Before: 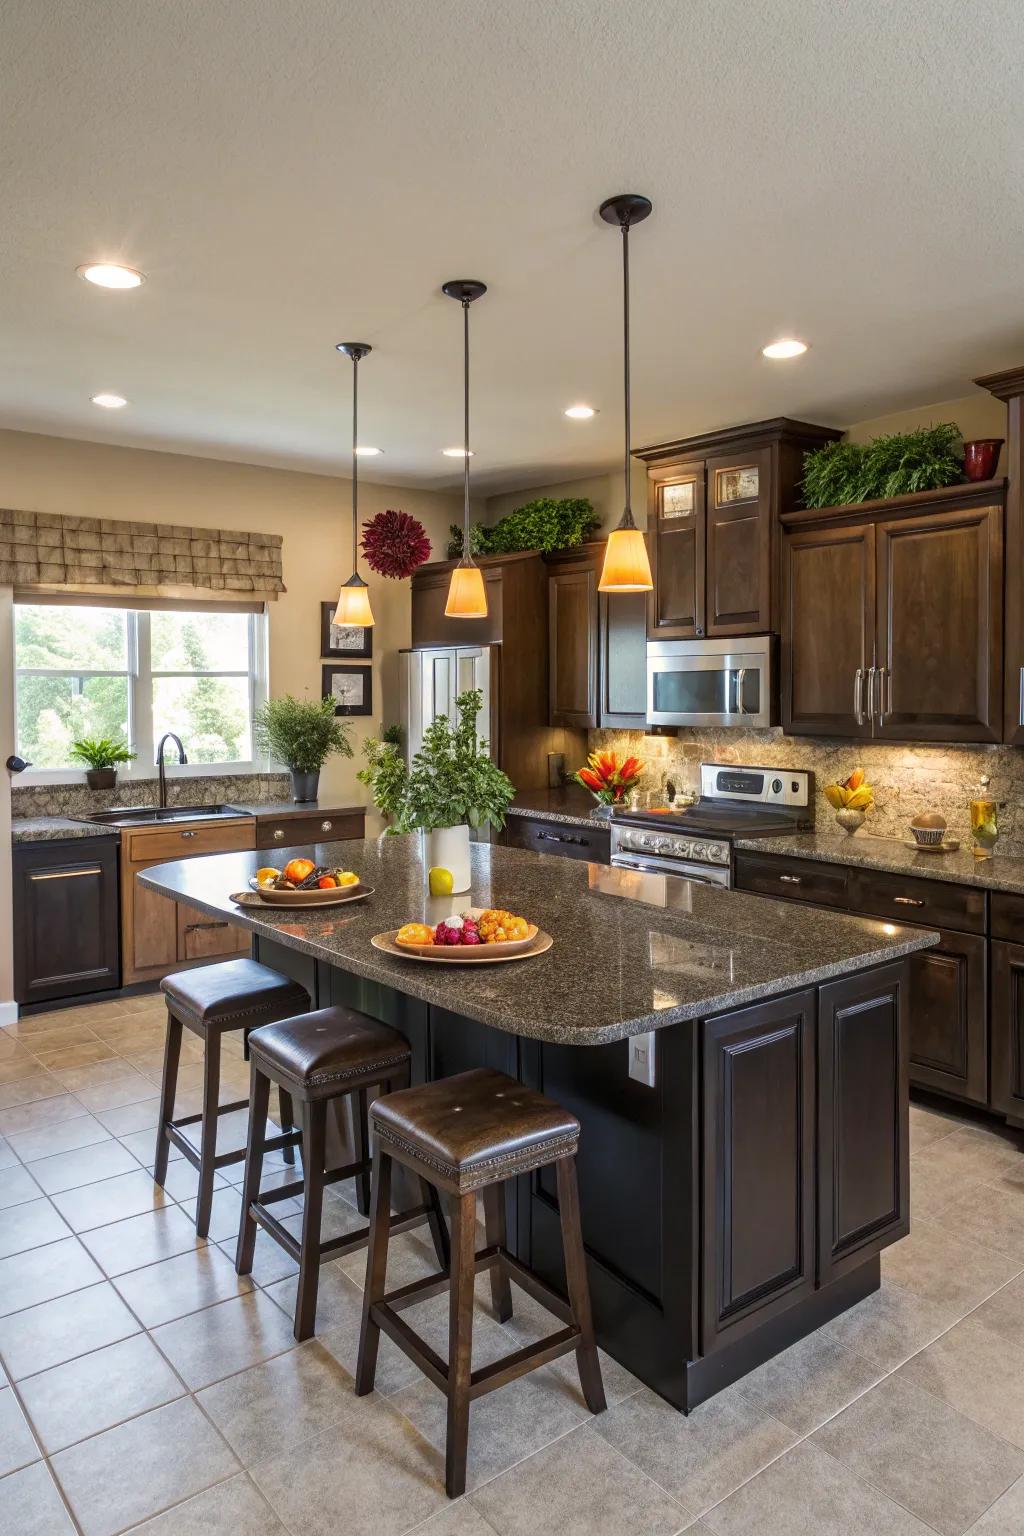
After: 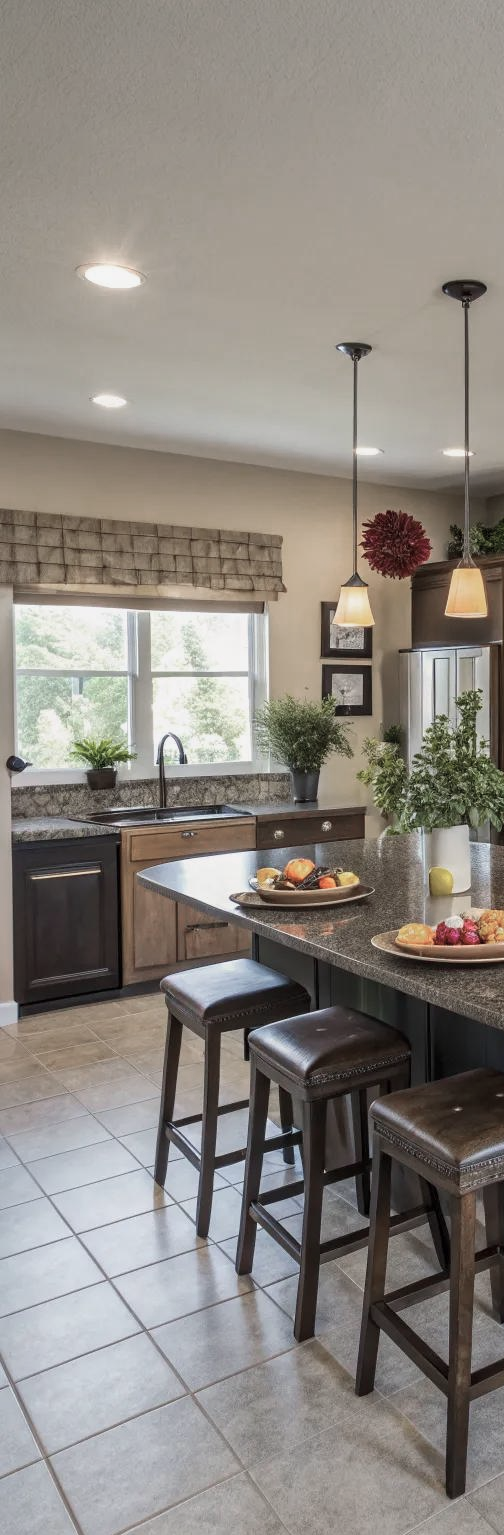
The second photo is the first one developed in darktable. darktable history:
crop and rotate: left 0.022%, top 0%, right 50.666%
contrast brightness saturation: contrast 0.07
color zones: curves: ch0 [(0, 0.559) (0.153, 0.551) (0.229, 0.5) (0.429, 0.5) (0.571, 0.5) (0.714, 0.5) (0.857, 0.5) (1, 0.559)]; ch1 [(0, 0.417) (0.112, 0.336) (0.213, 0.26) (0.429, 0.34) (0.571, 0.35) (0.683, 0.331) (0.857, 0.344) (1, 0.417)]
shadows and highlights: shadows 25.54, white point adjustment -3.12, highlights -29.7
